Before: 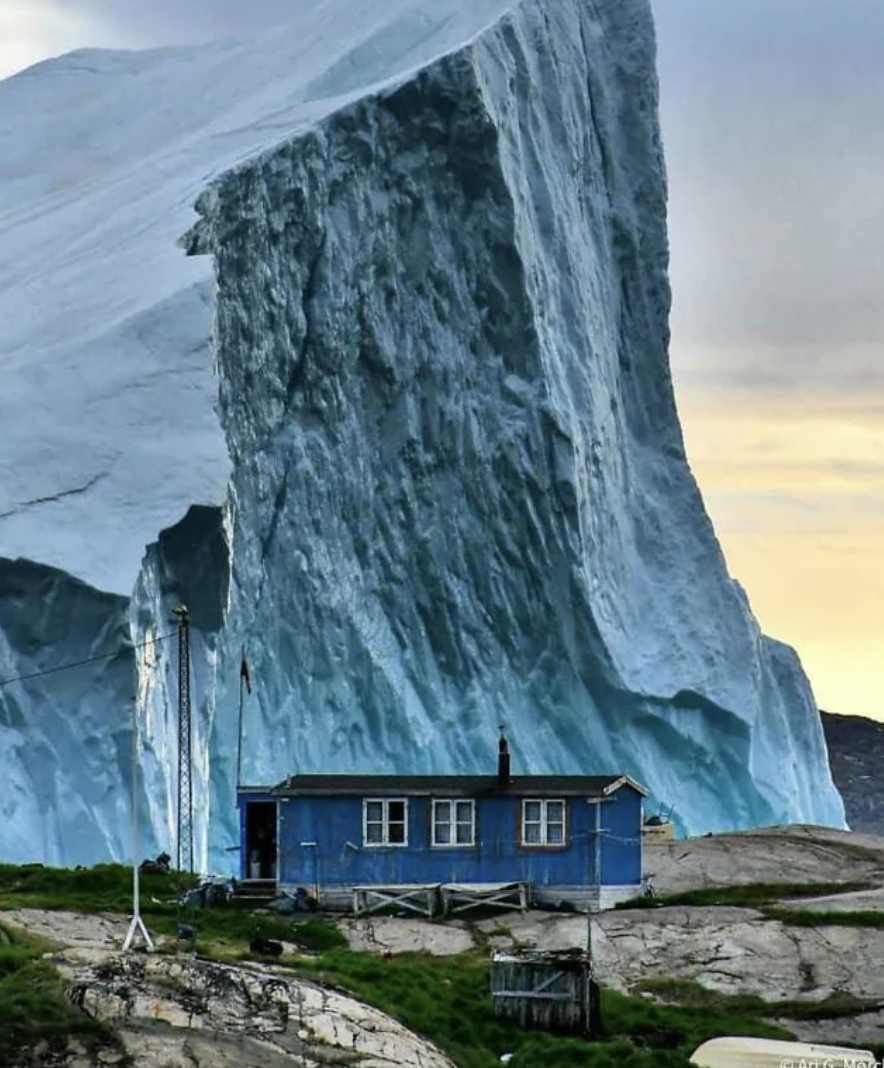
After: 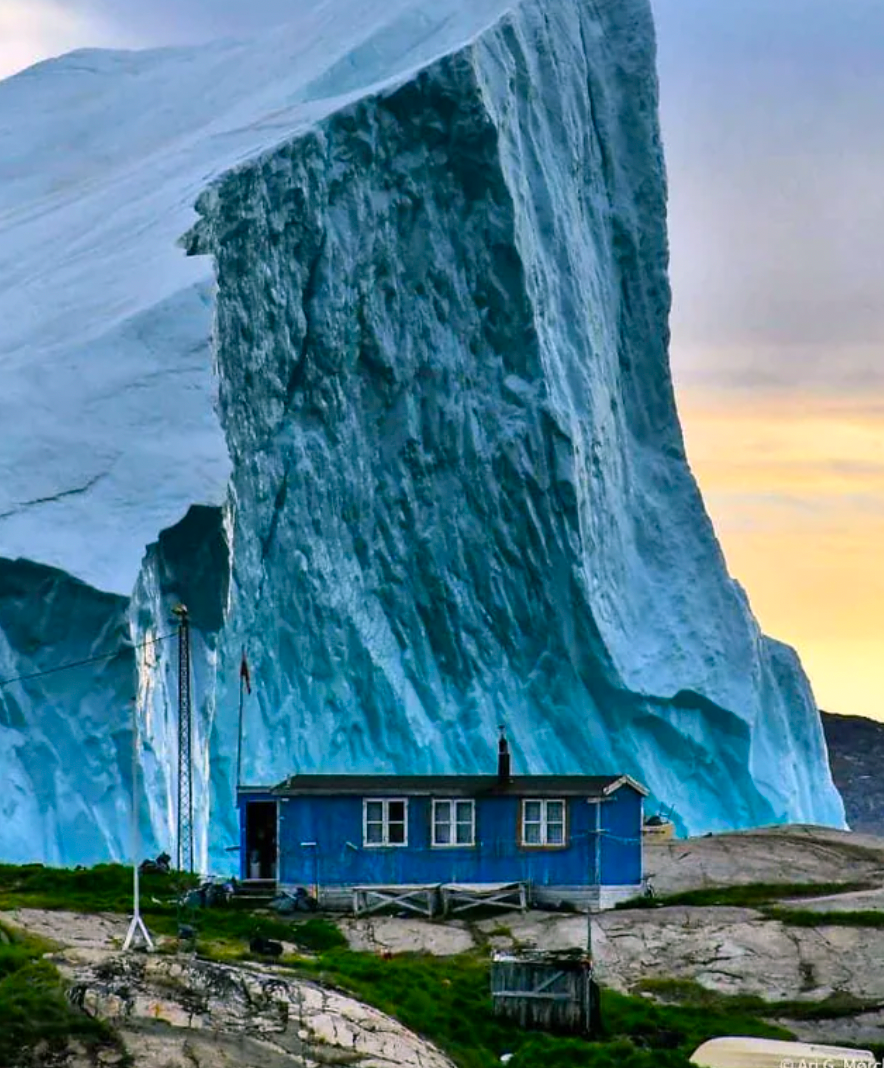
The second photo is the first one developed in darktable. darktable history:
color balance rgb: highlights gain › chroma 1.475%, highlights gain › hue 312.87°, perceptual saturation grading › global saturation 29.814%, global vibrance 20%
